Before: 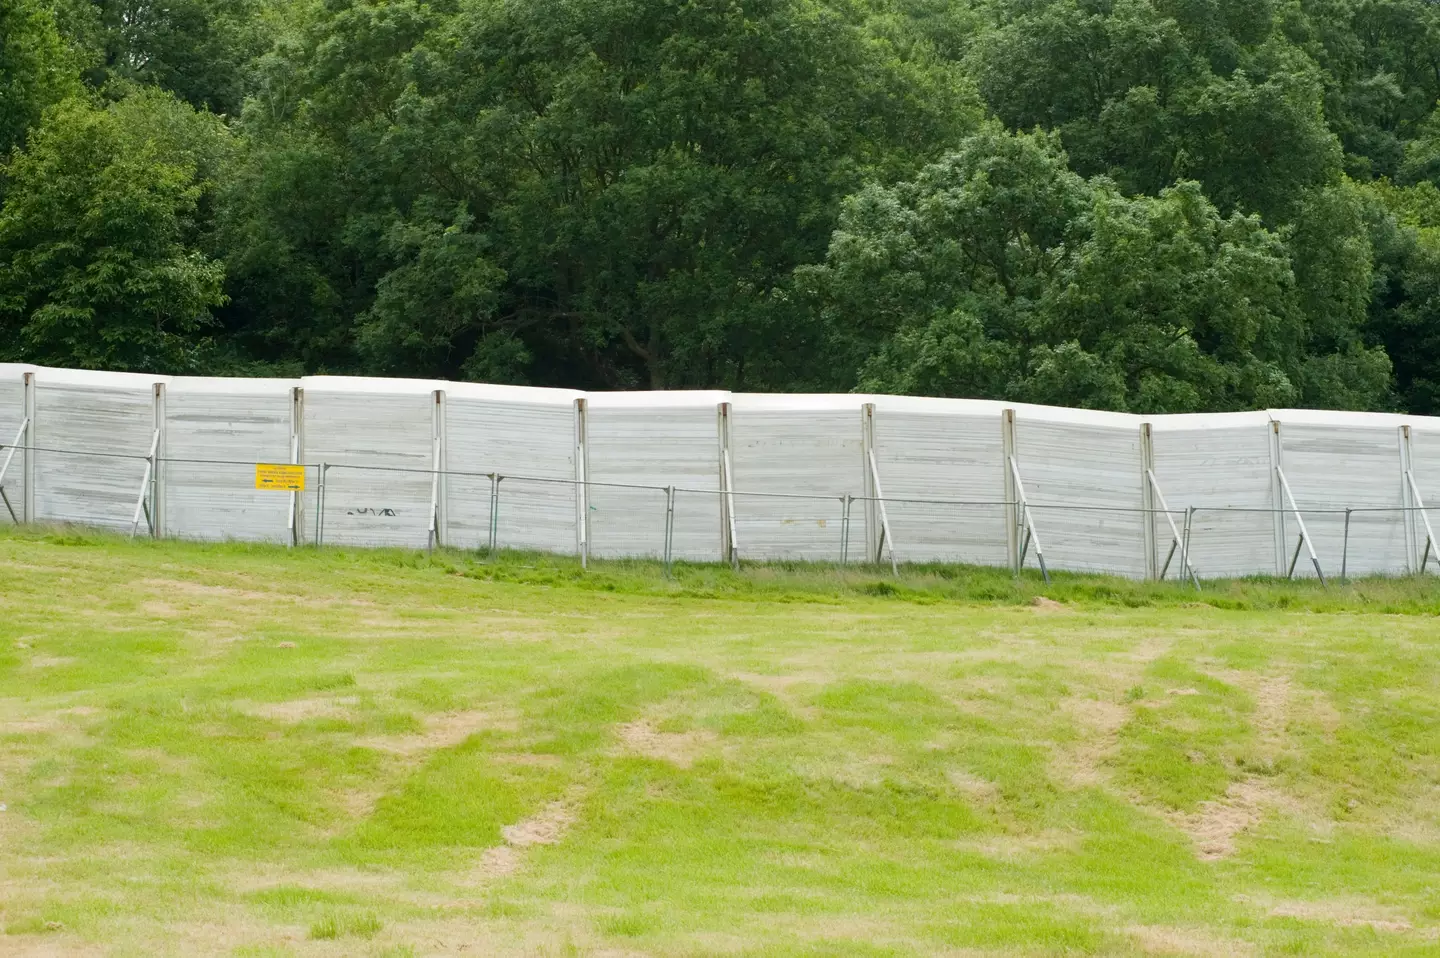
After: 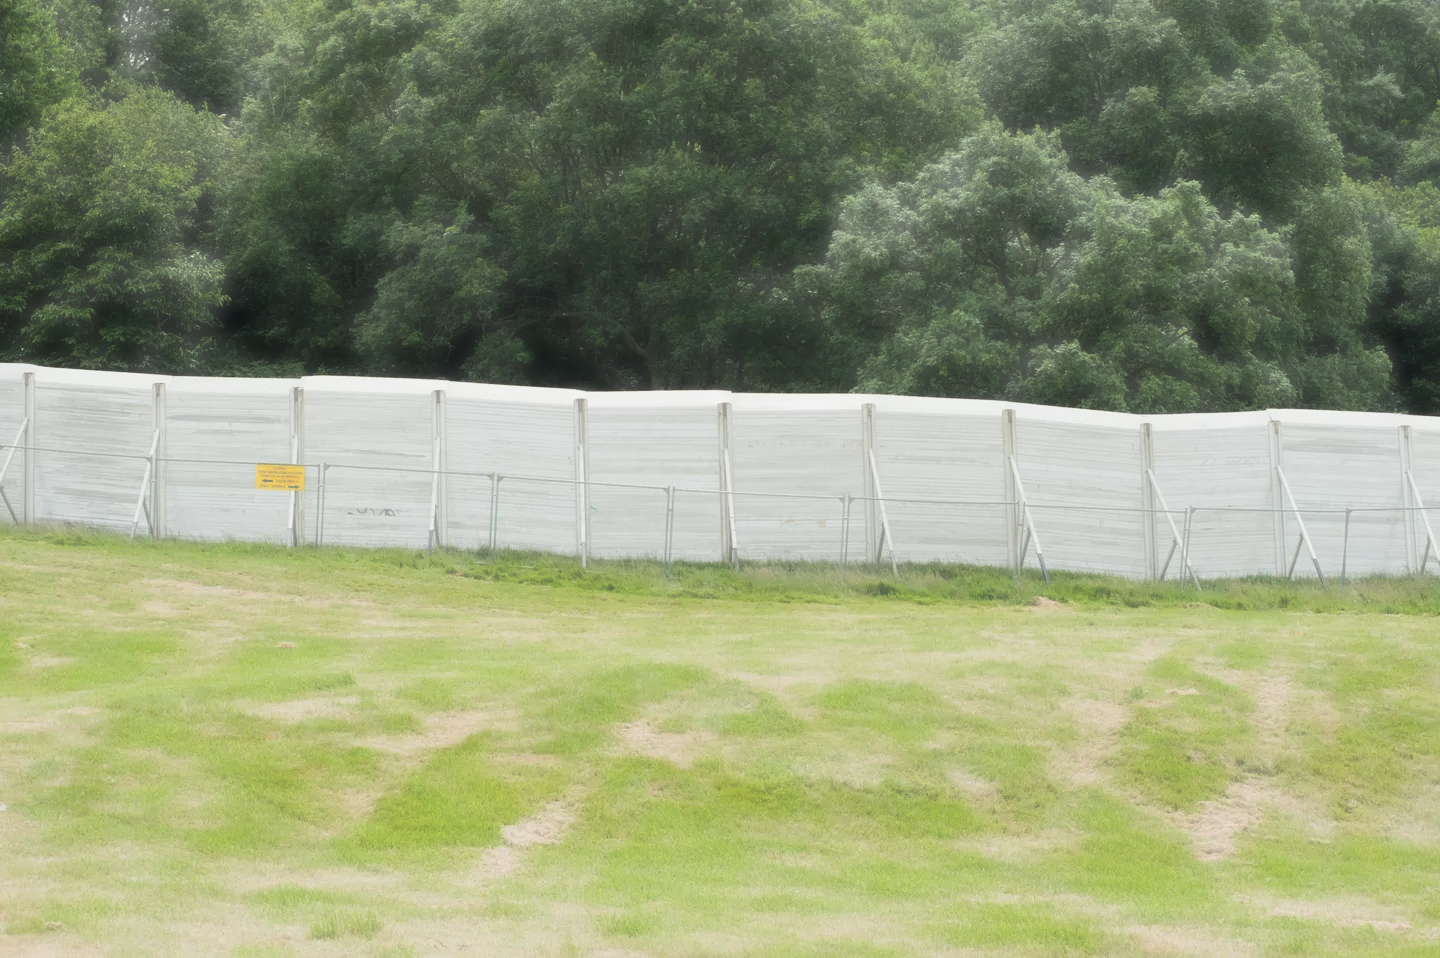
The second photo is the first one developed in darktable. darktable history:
haze removal: strength -0.9, distance 0.225, compatibility mode true, adaptive false | blend: blend mode normal, opacity 15%; mask: uniform (no mask)
